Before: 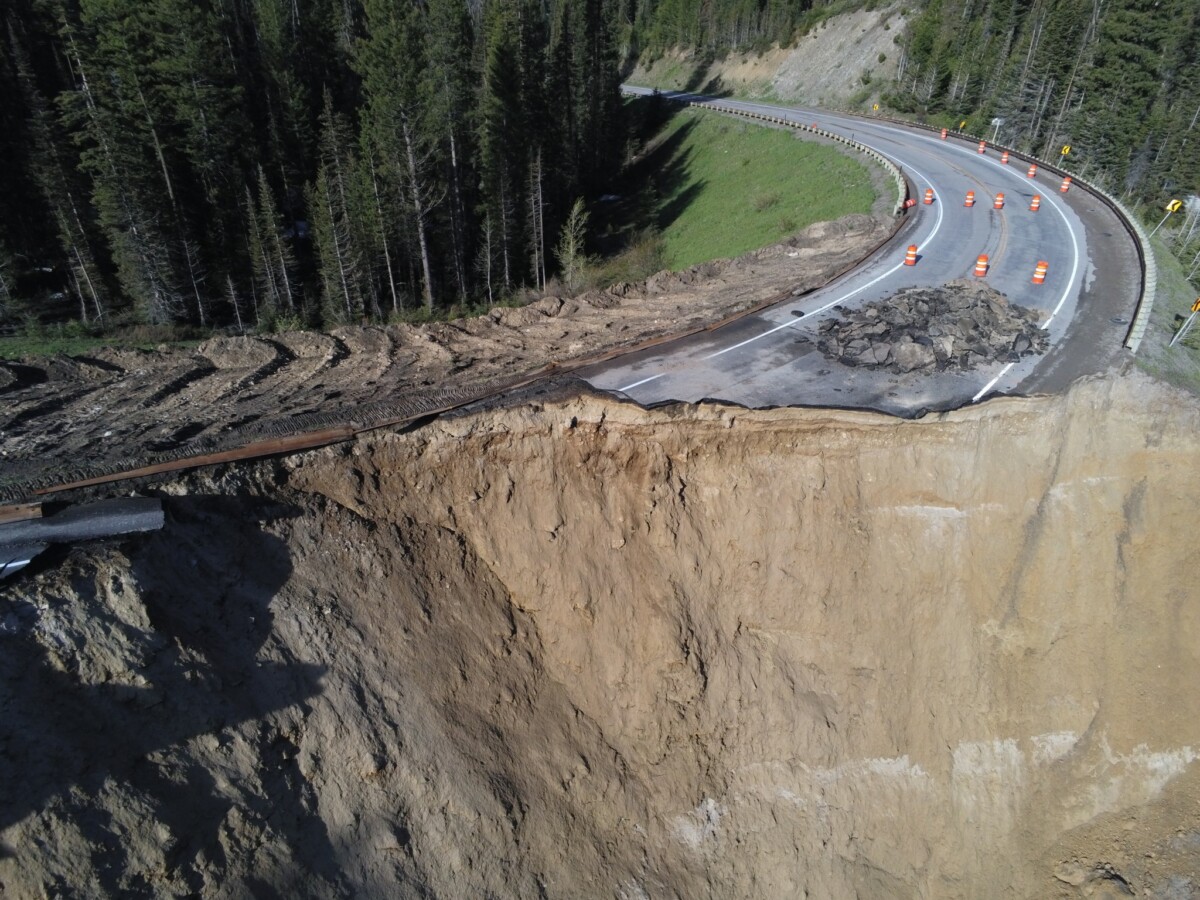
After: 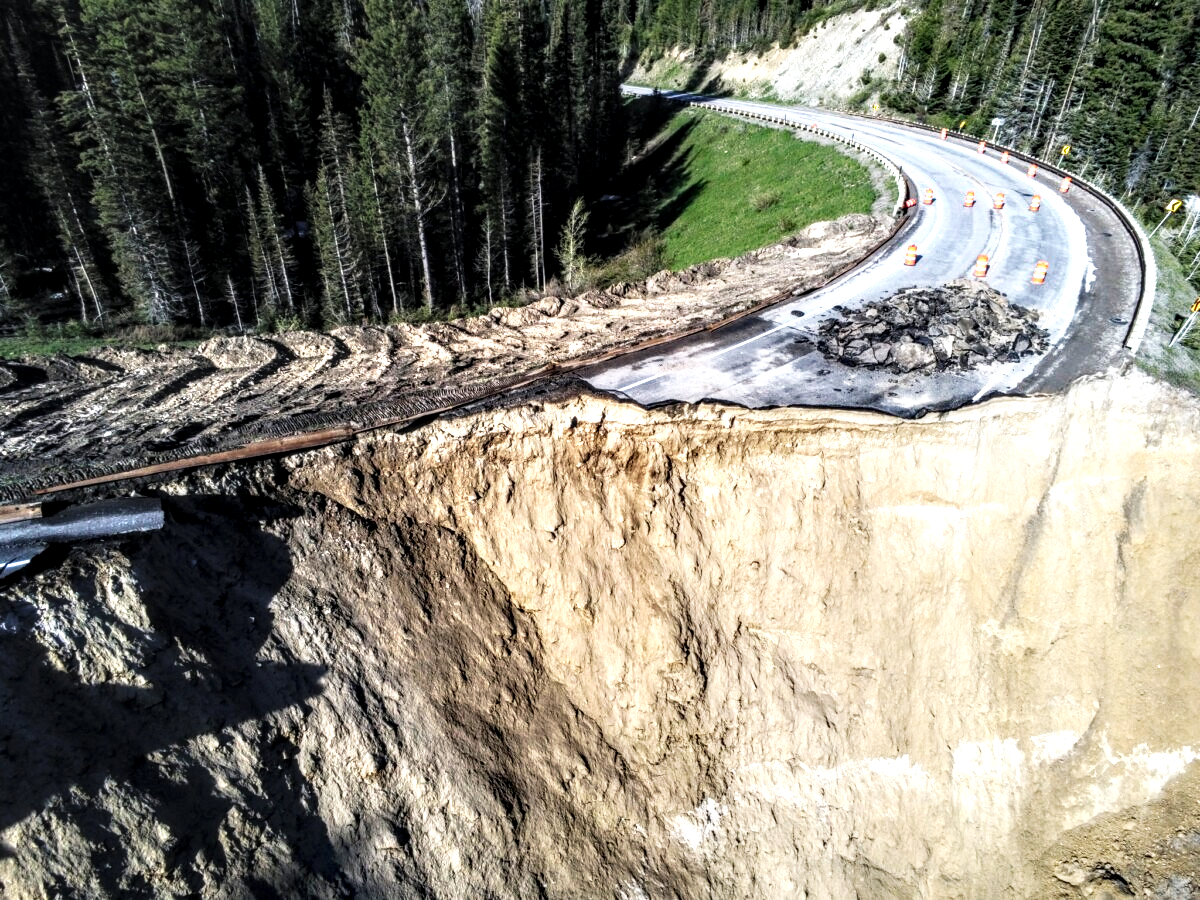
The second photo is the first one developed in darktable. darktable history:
exposure: black level correction 0.001, exposure 0.498 EV, compensate highlight preservation false
color zones: curves: ch0 [(0, 0.558) (0.143, 0.548) (0.286, 0.447) (0.429, 0.259) (0.571, 0.5) (0.714, 0.5) (0.857, 0.593) (1, 0.558)]; ch1 [(0, 0.543) (0.01, 0.544) (0.12, 0.492) (0.248, 0.458) (0.5, 0.534) (0.748, 0.5) (0.99, 0.469) (1, 0.543)]; ch2 [(0, 0.507) (0.143, 0.522) (0.286, 0.505) (0.429, 0.5) (0.571, 0.5) (0.714, 0.5) (0.857, 0.5) (1, 0.507)]
local contrast: highlights 21%, detail 195%
tone curve: curves: ch0 [(0, 0.058) (0.198, 0.188) (0.512, 0.582) (0.625, 0.754) (0.81, 0.934) (1, 1)], preserve colors none
